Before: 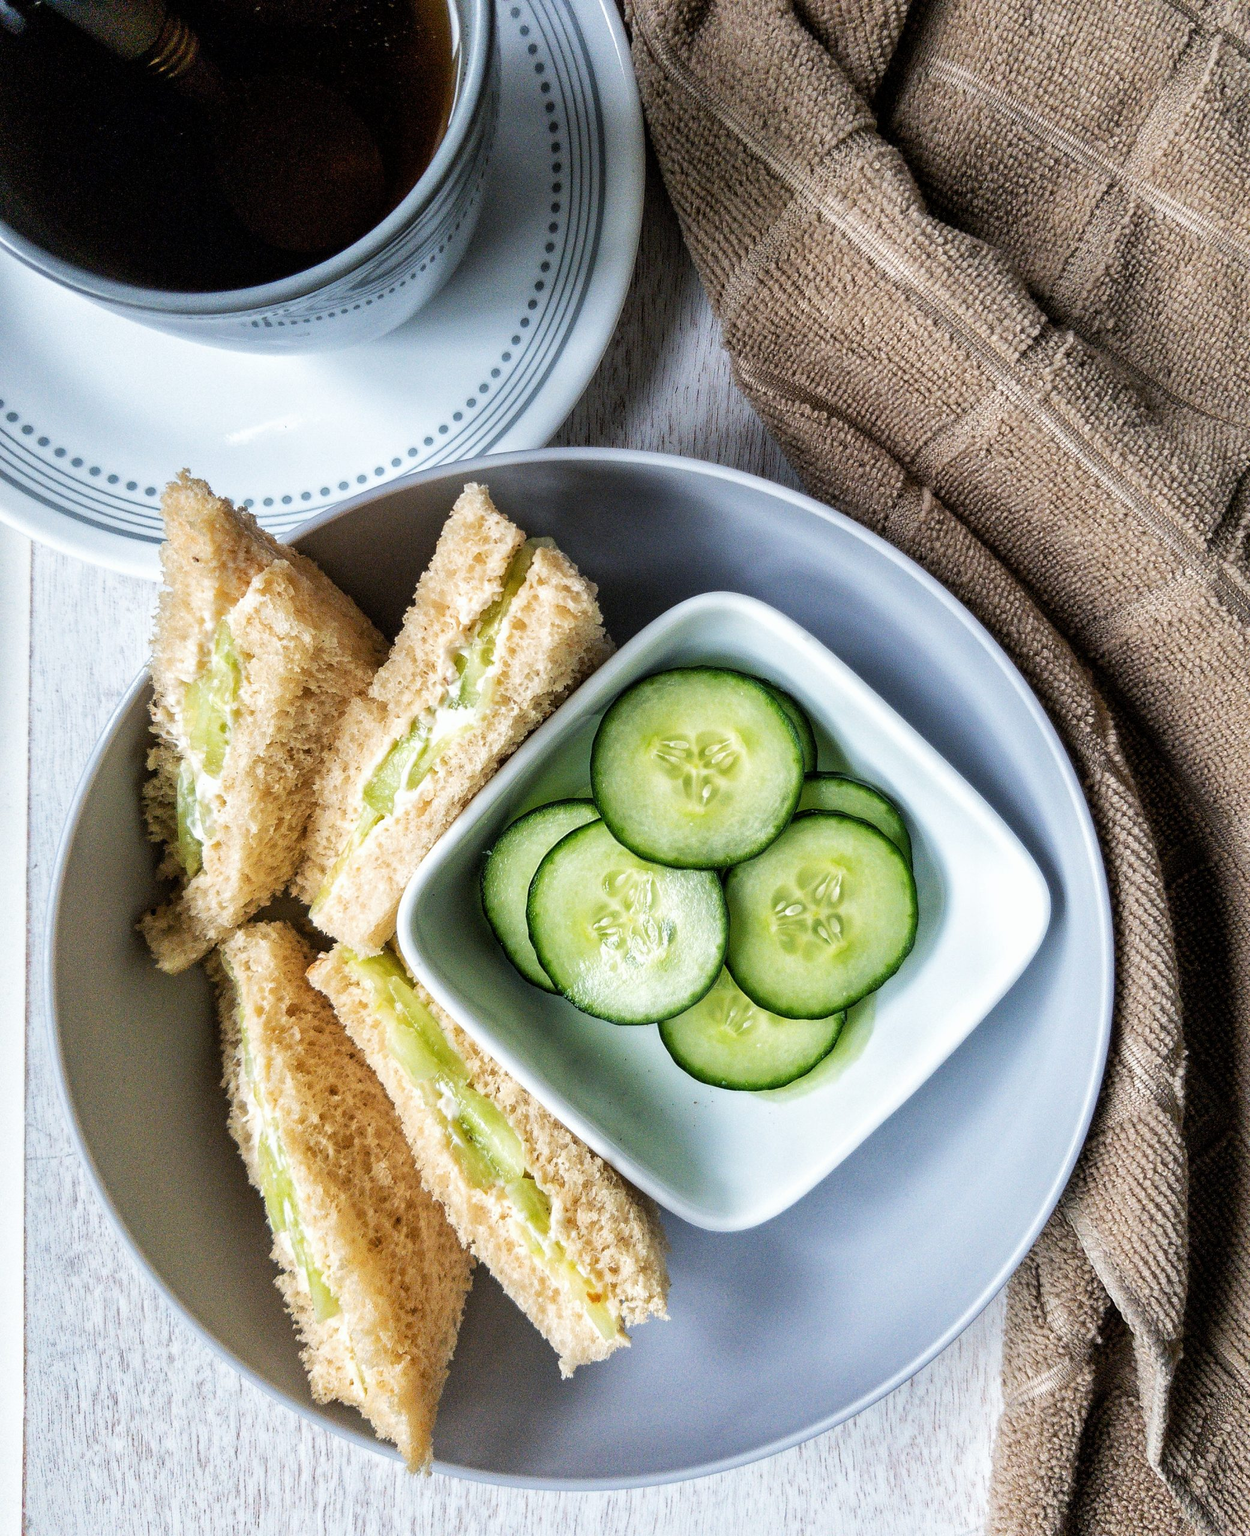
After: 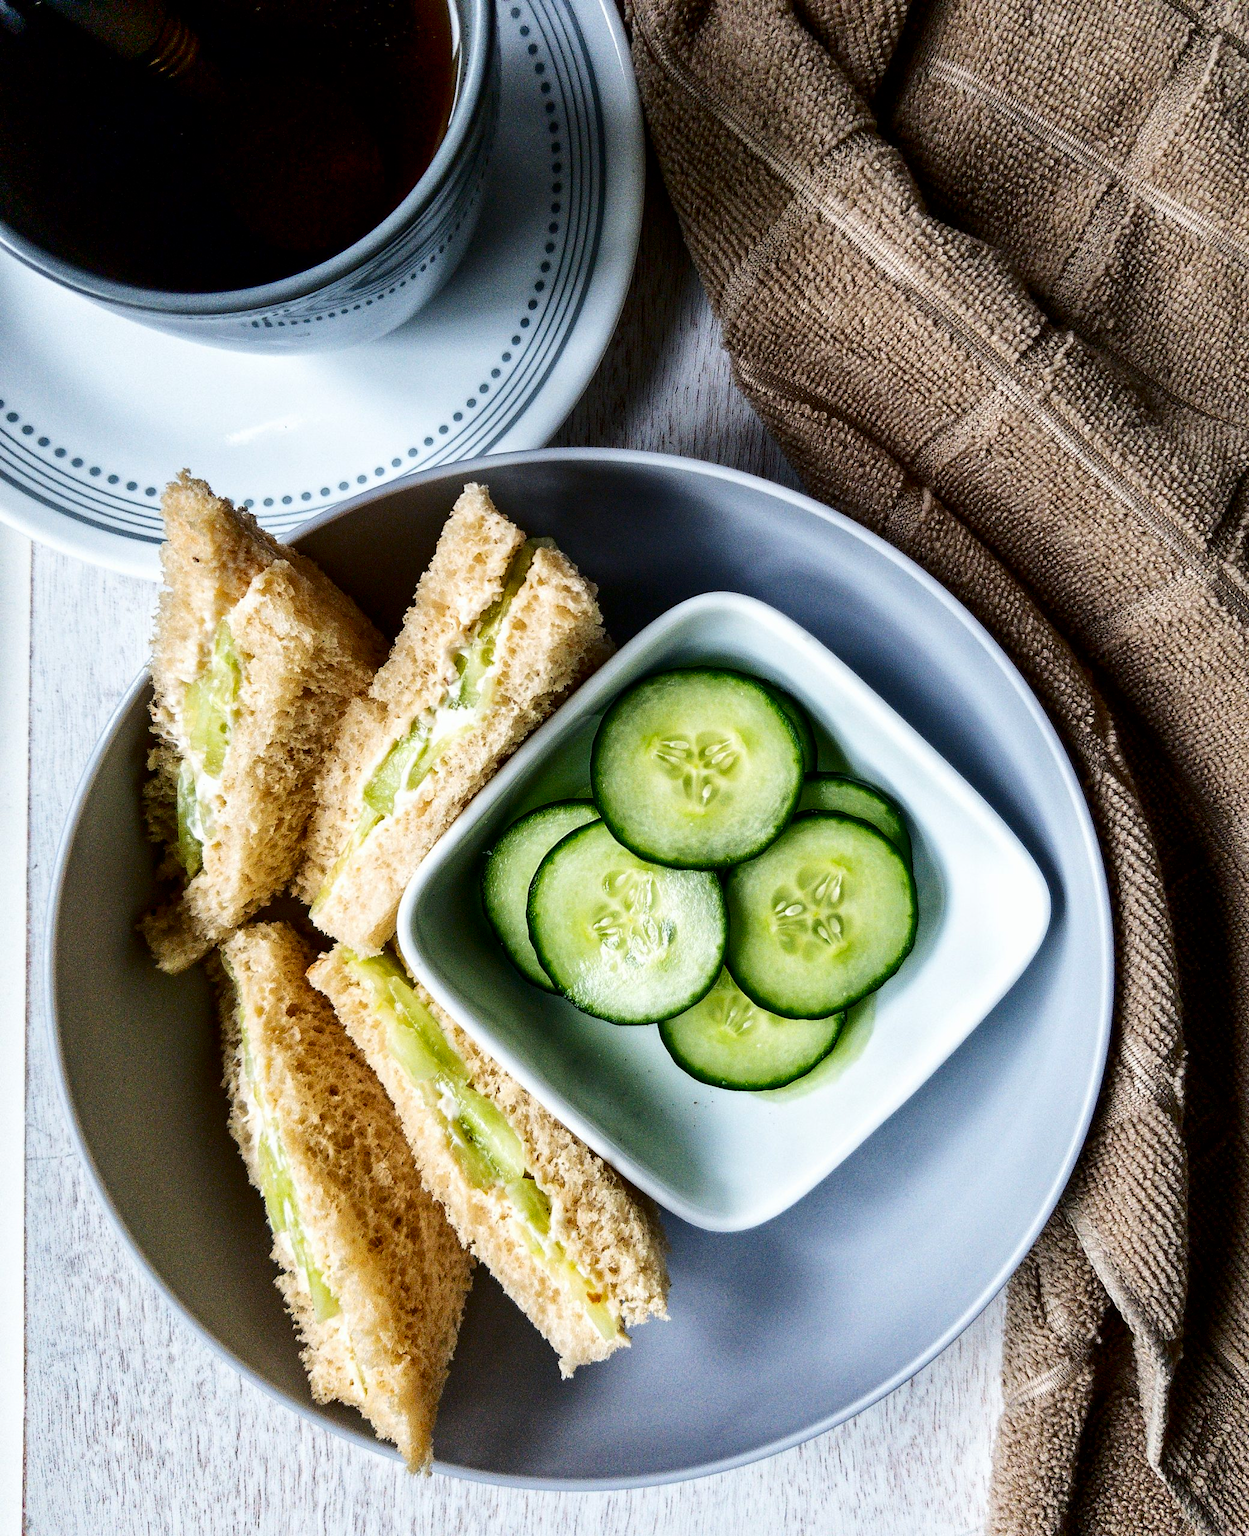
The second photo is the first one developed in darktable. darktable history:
contrast brightness saturation: contrast 0.191, brightness -0.226, saturation 0.116
